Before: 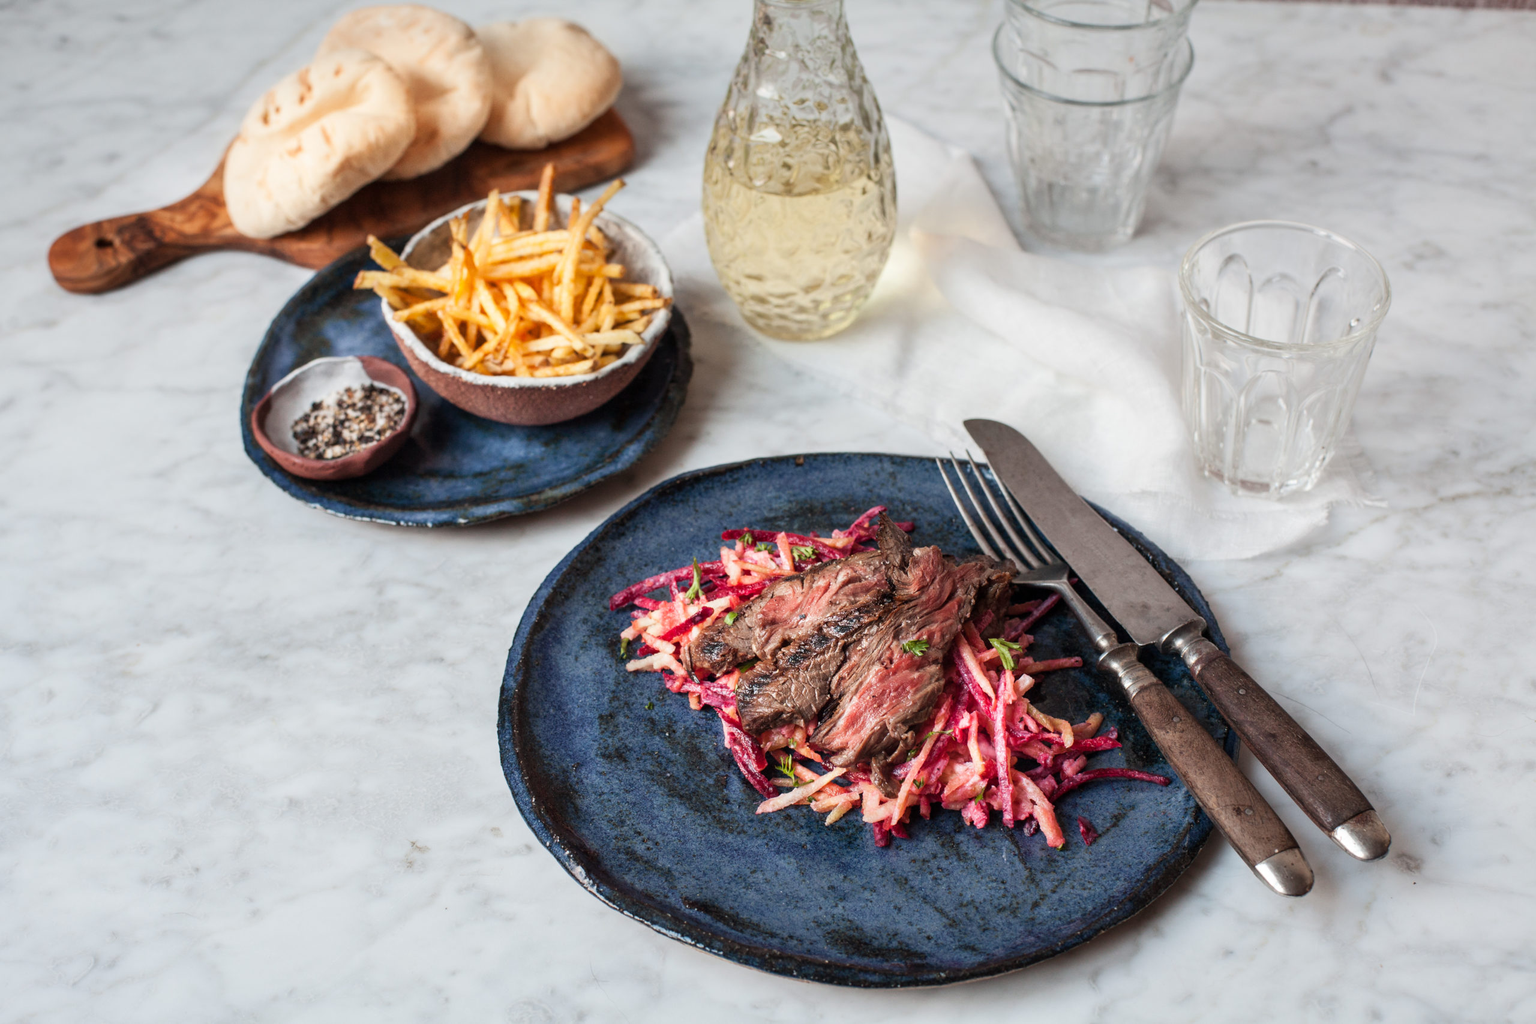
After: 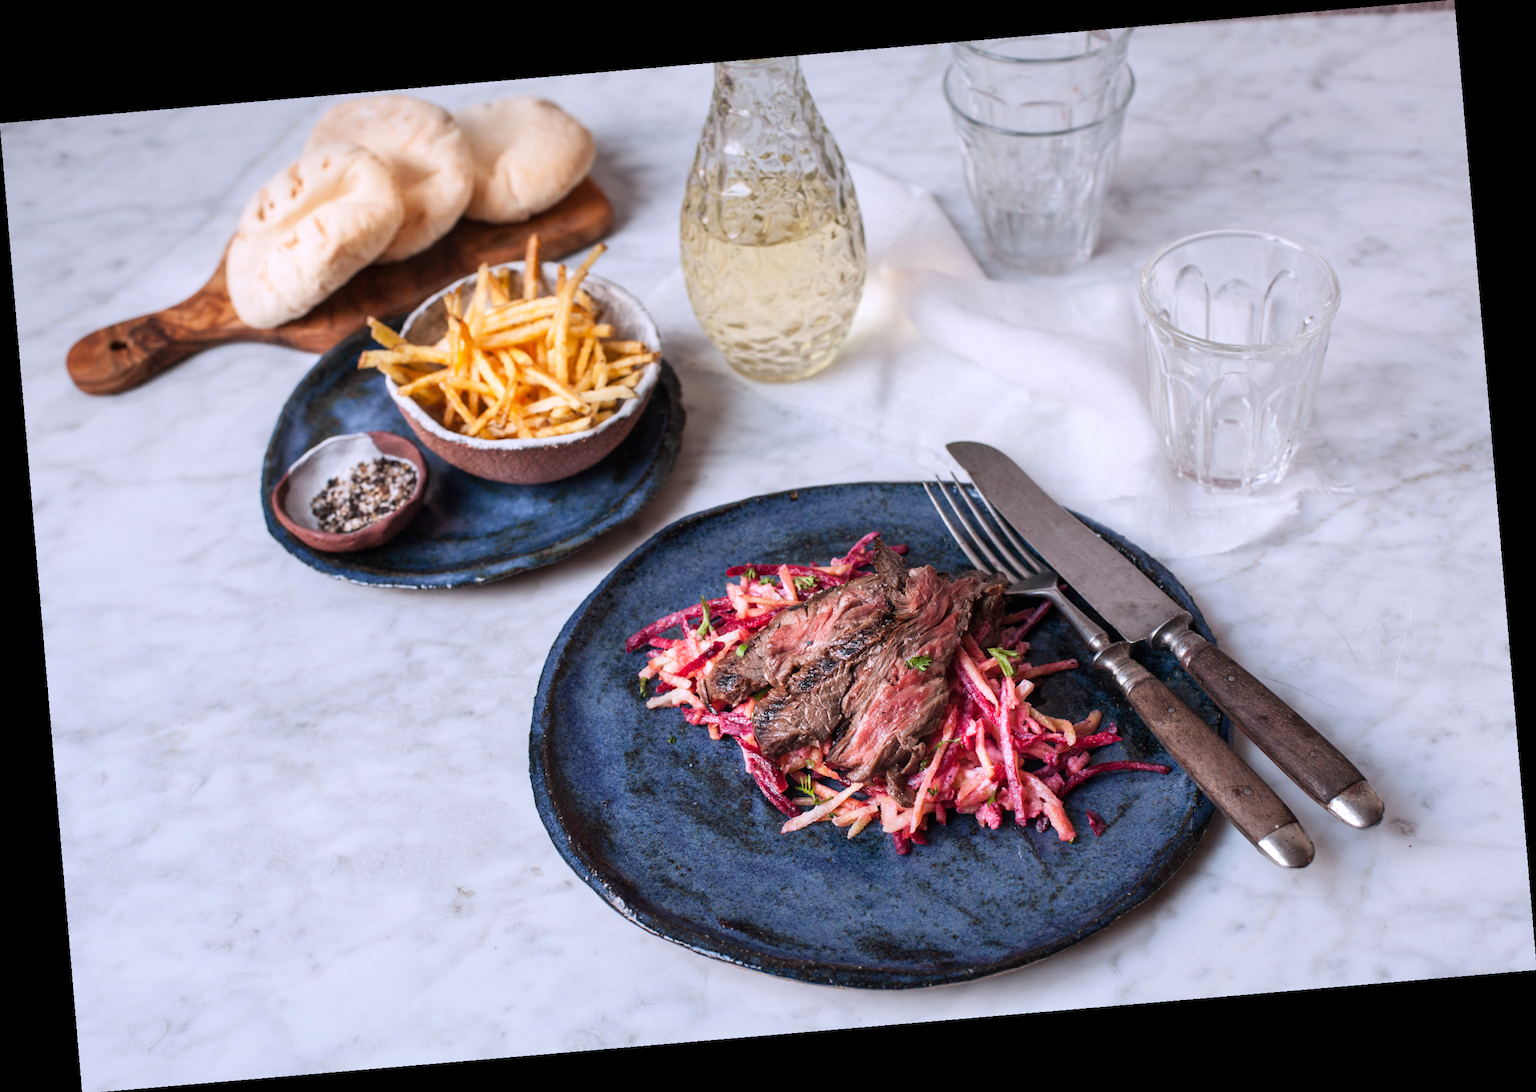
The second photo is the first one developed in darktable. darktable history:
white balance: red 1.004, blue 1.096
rotate and perspective: rotation -4.86°, automatic cropping off
